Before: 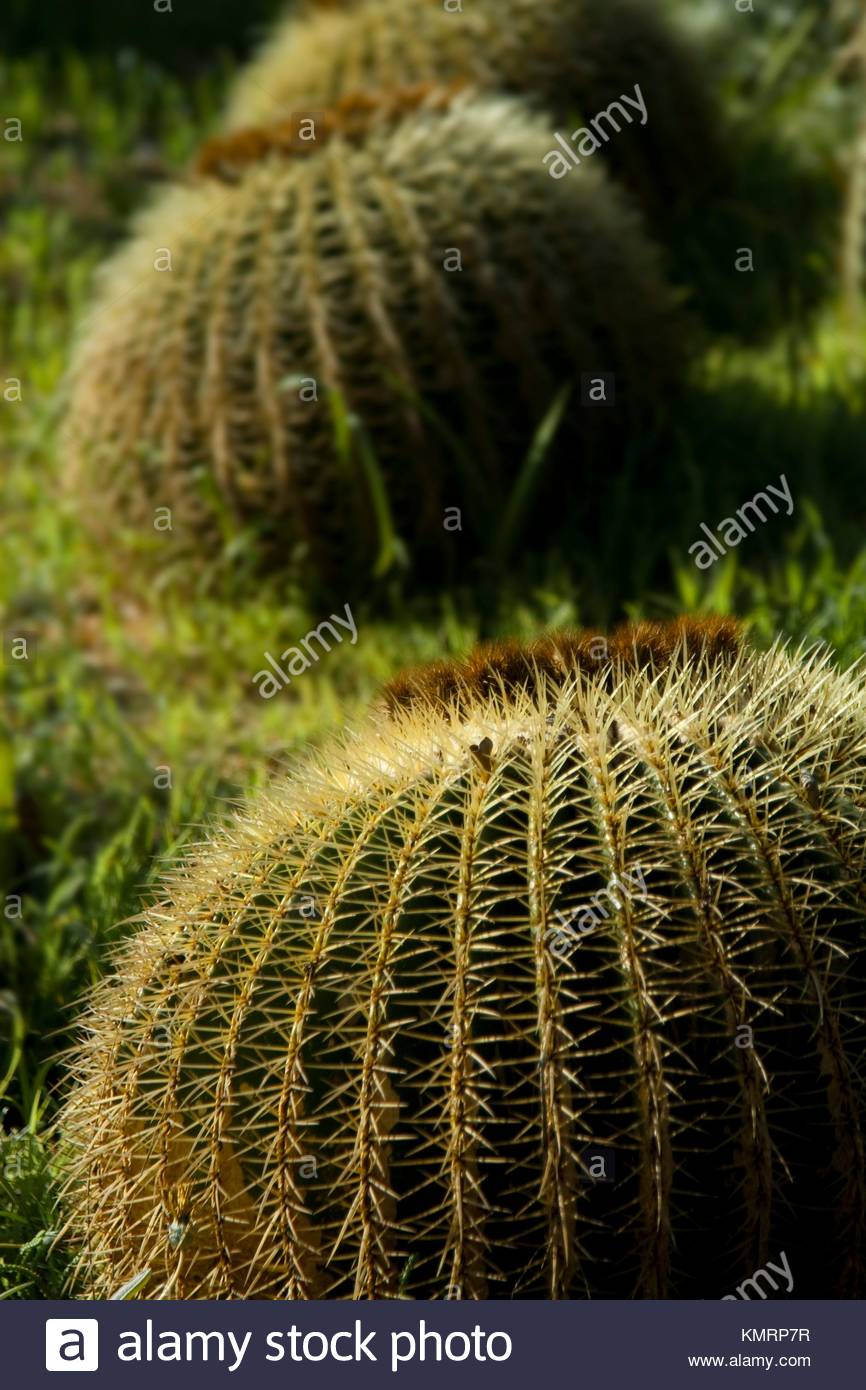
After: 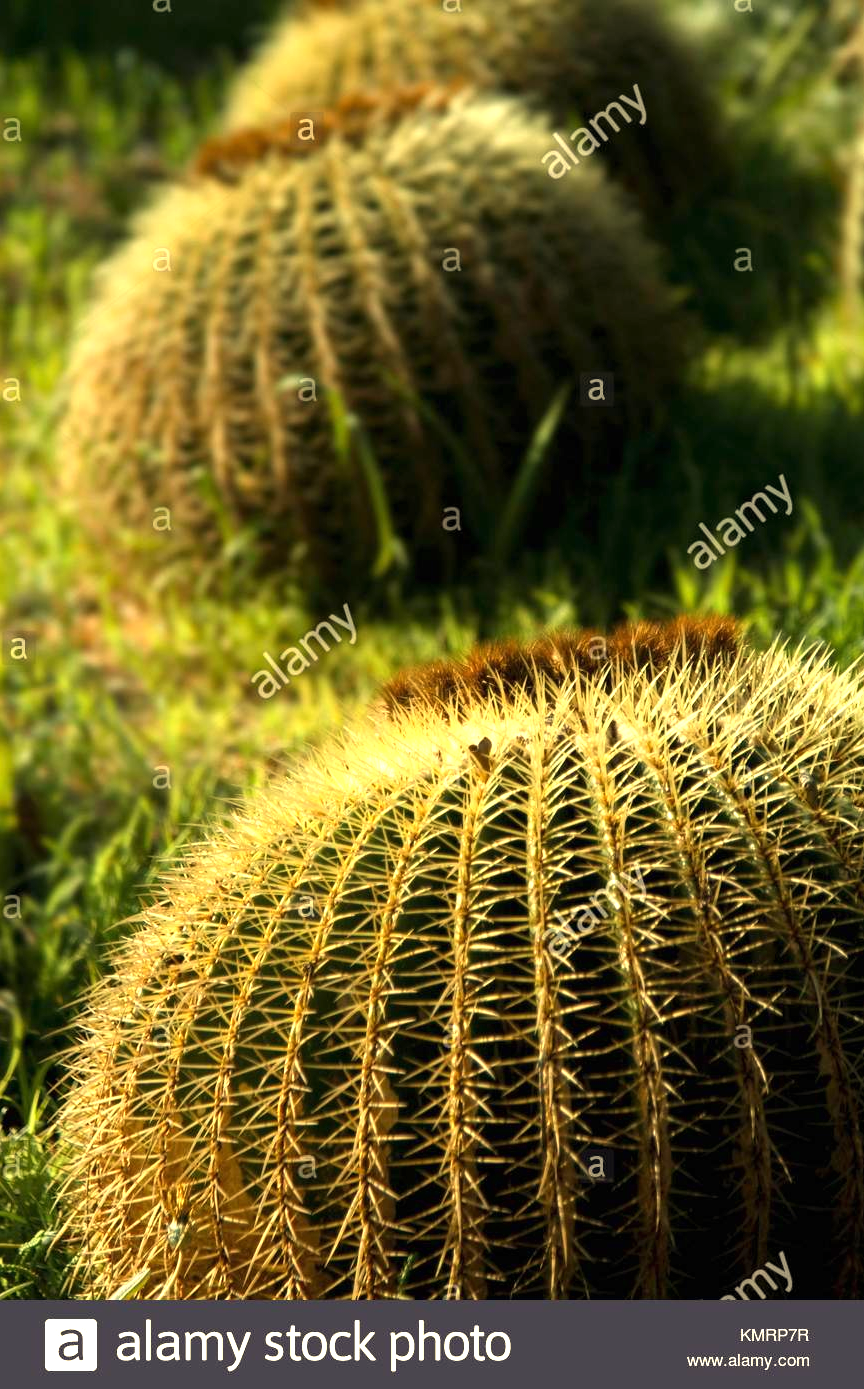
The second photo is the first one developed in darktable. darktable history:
crop and rotate: left 0.126%
white balance: red 1.08, blue 0.791
exposure: black level correction 0, exposure 0.877 EV, compensate exposure bias true, compensate highlight preservation false
tone equalizer: on, module defaults
